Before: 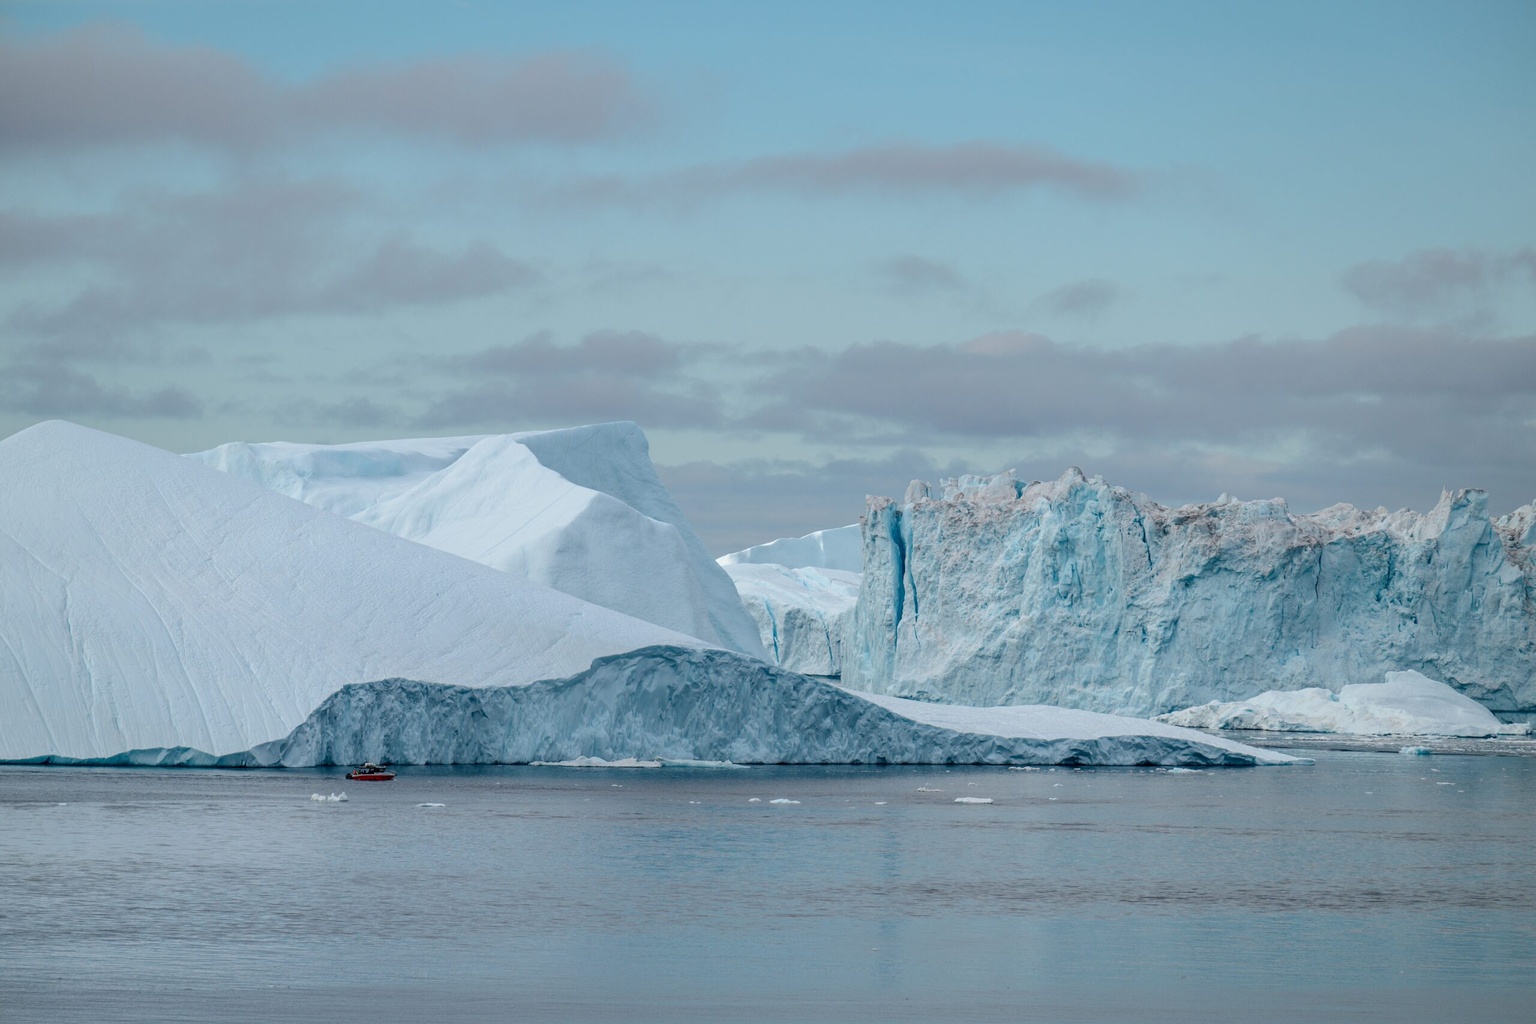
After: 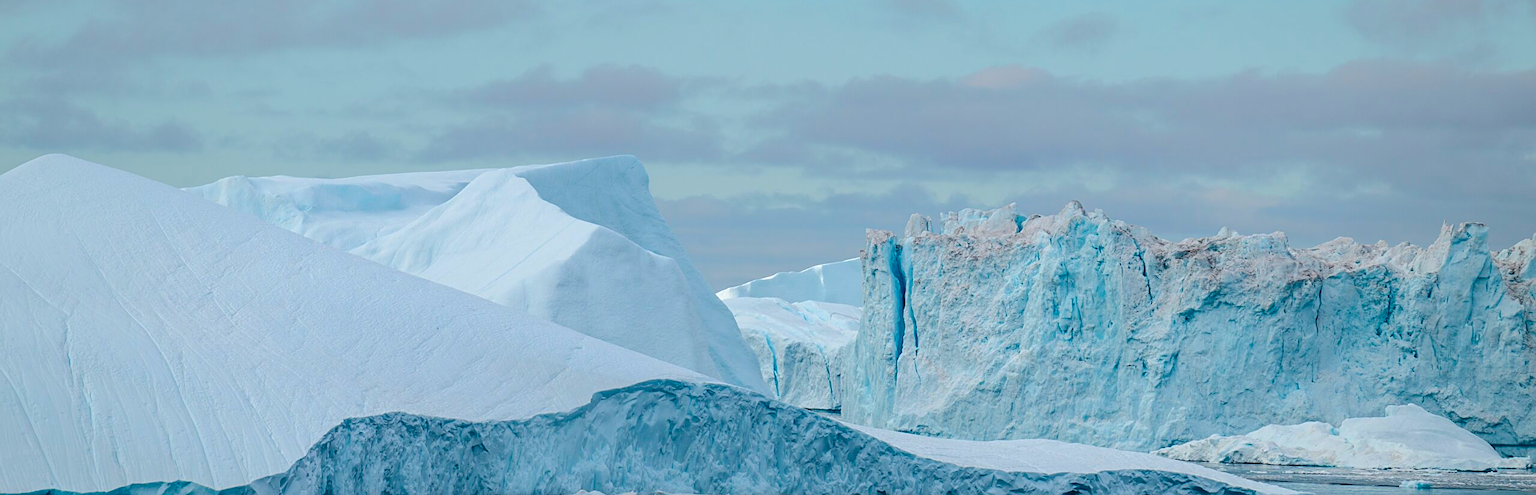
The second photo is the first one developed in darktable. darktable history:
sharpen: on, module defaults
crop and rotate: top 26.056%, bottom 25.543%
color balance rgb: perceptual saturation grading › global saturation 25%, perceptual brilliance grading › mid-tones 10%, perceptual brilliance grading › shadows 15%, global vibrance 20%
